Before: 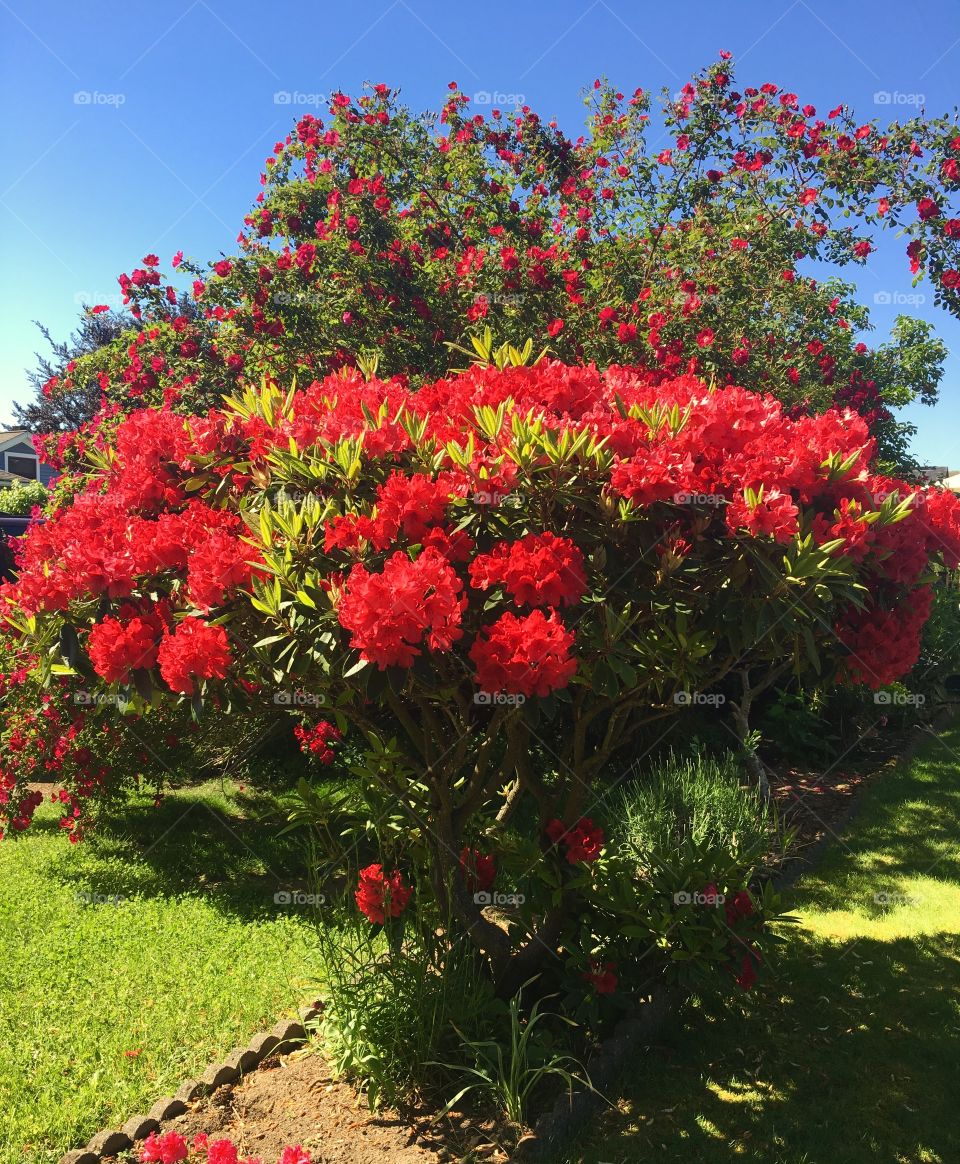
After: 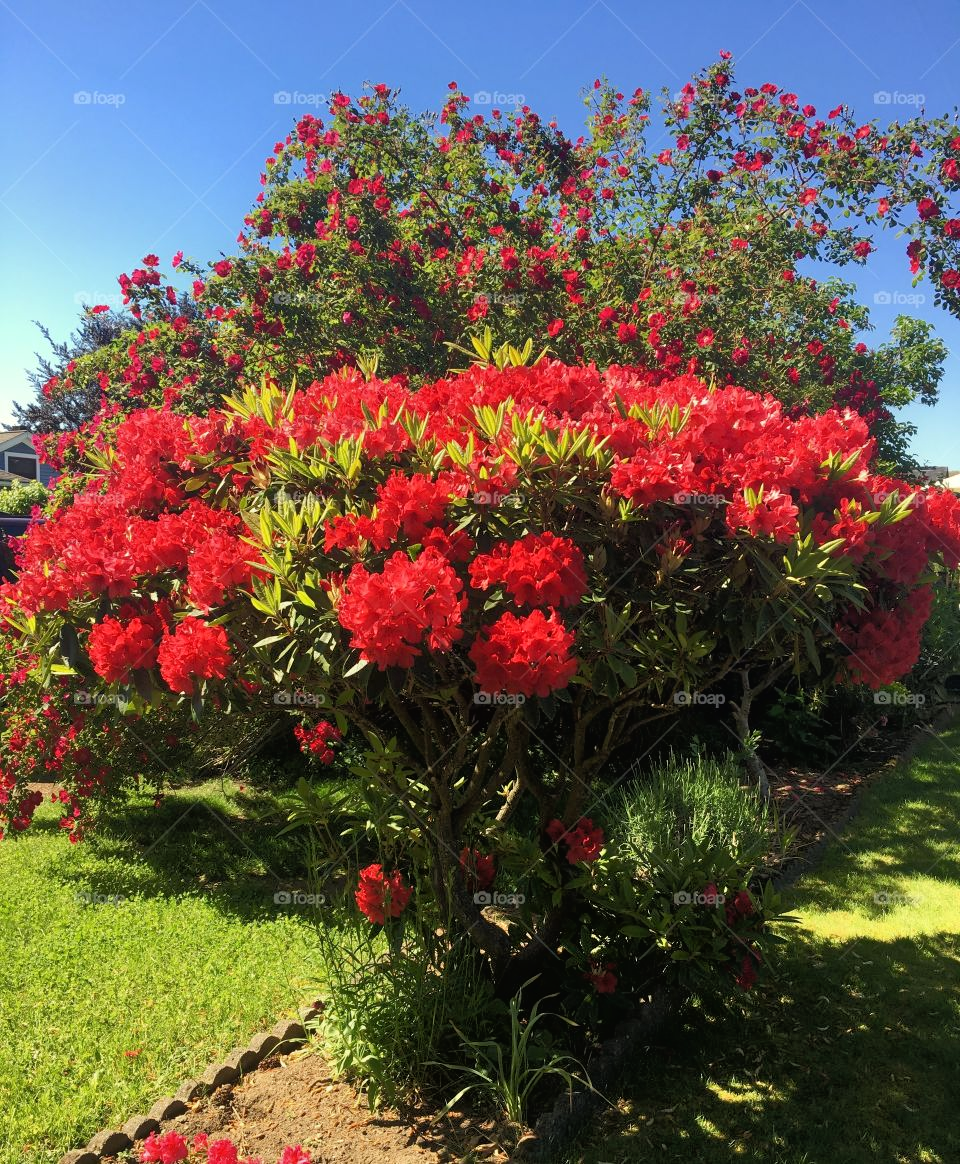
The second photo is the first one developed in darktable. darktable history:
tone equalizer: -8 EV -1.82 EV, -7 EV -1.13 EV, -6 EV -1.62 EV
